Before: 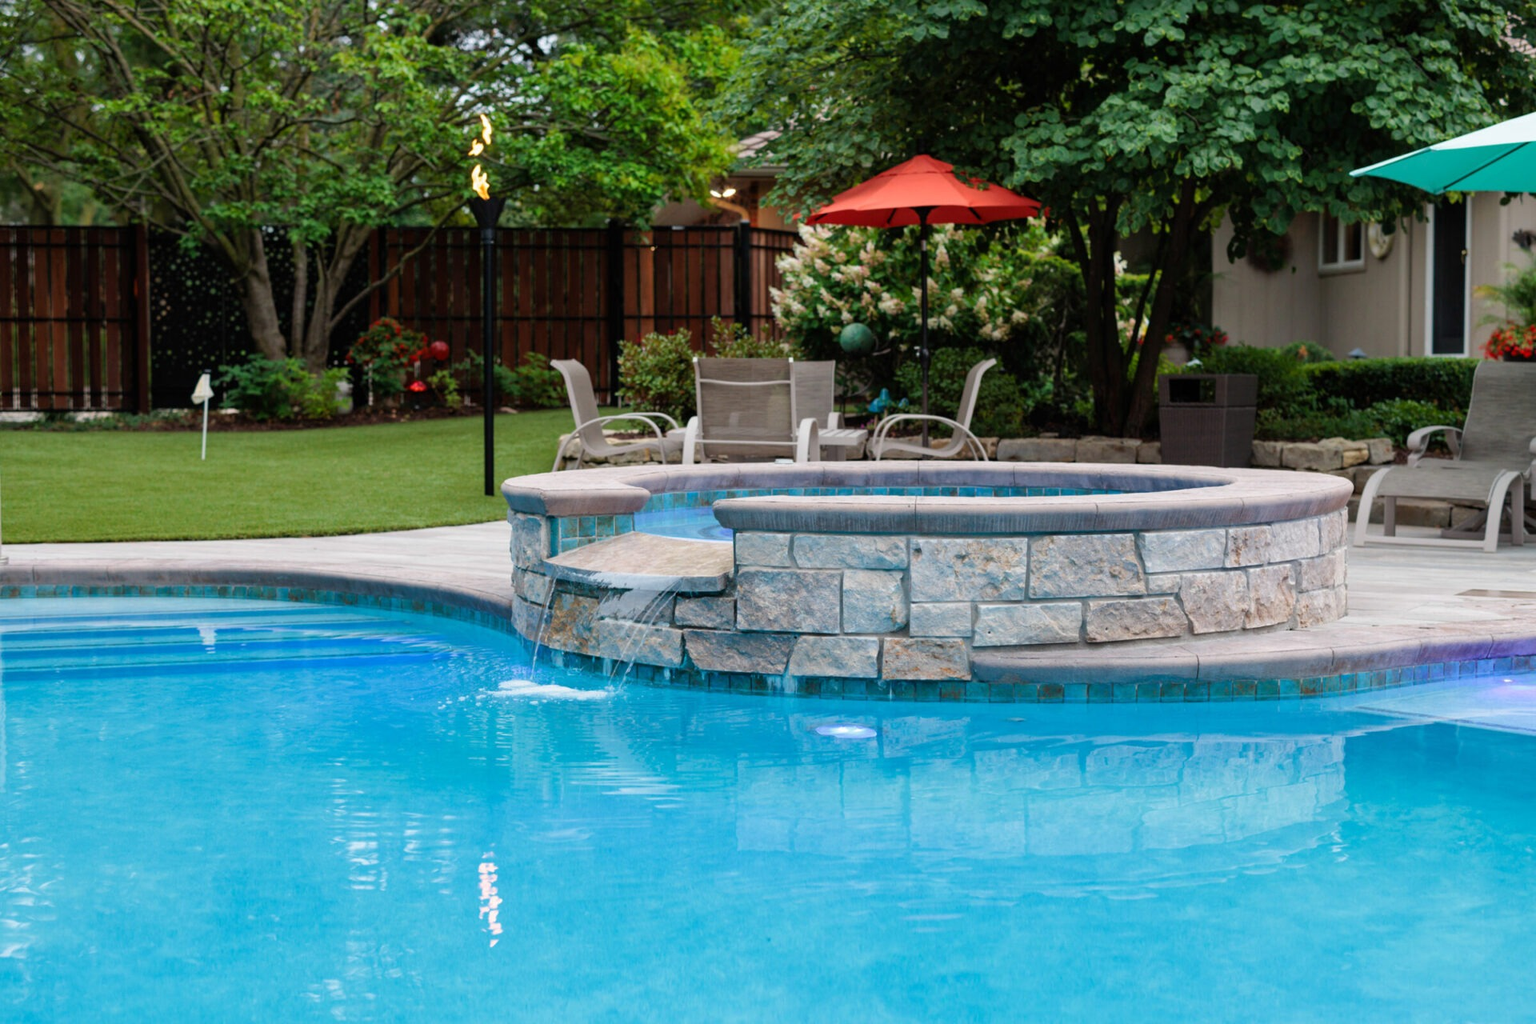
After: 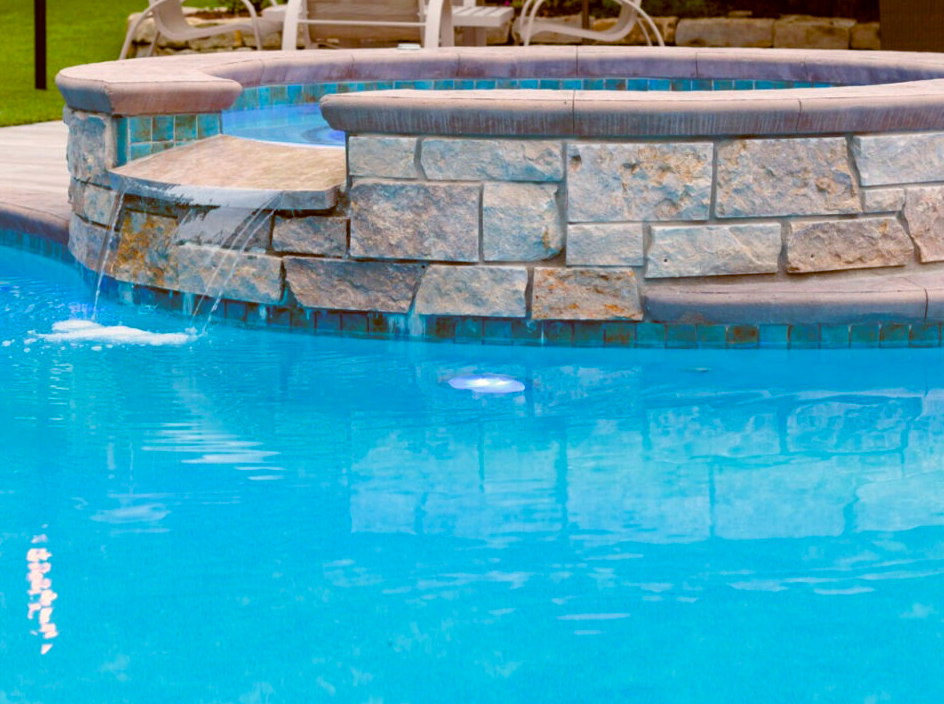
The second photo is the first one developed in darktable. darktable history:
exposure: black level correction -0.003, exposure 0.039 EV, compensate exposure bias true, compensate highlight preservation false
color balance rgb: shadows lift › hue 86.88°, highlights gain › chroma 1.017%, highlights gain › hue 60.15°, global offset › chroma 0.395%, global offset › hue 36.86°, perceptual saturation grading › global saturation 35.779%, perceptual saturation grading › shadows 35.745%
crop: left 29.782%, top 41.484%, right 21.021%, bottom 3.502%
